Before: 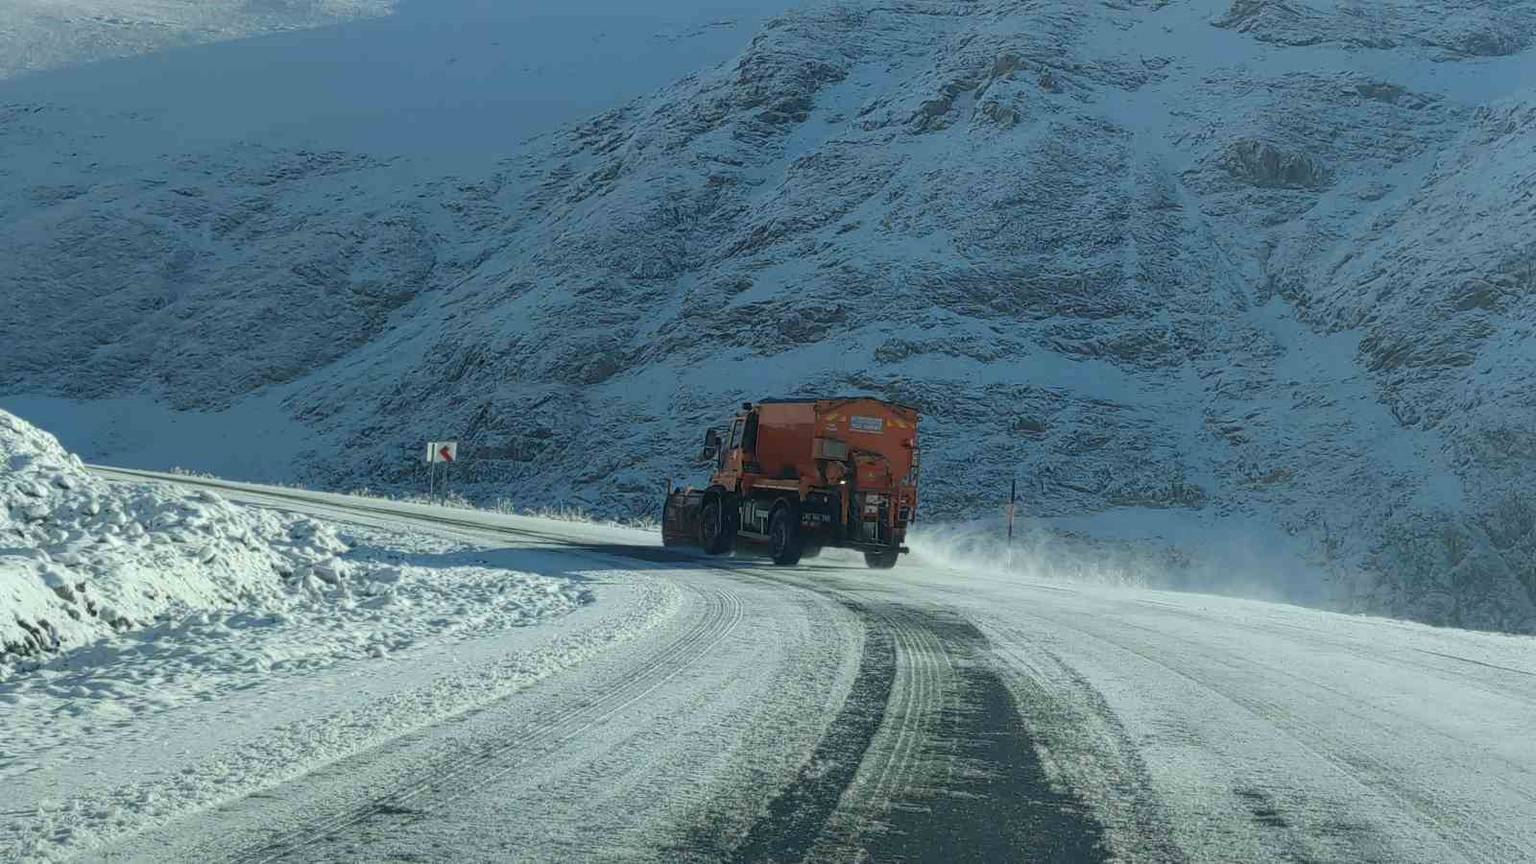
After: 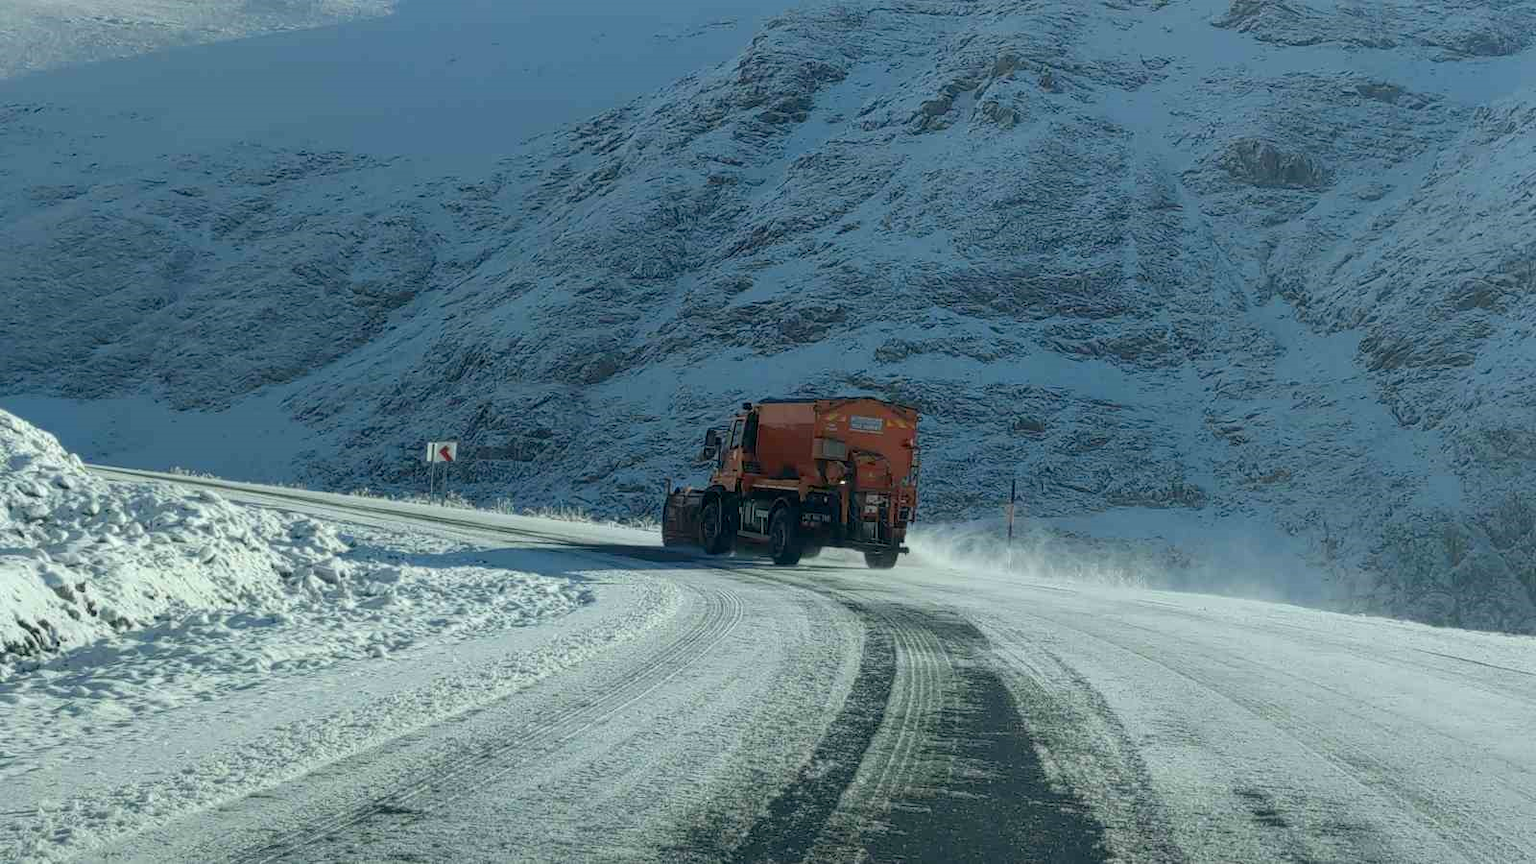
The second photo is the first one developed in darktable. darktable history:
exposure: black level correction 0.005, exposure 0.006 EV, compensate exposure bias true, compensate highlight preservation false
